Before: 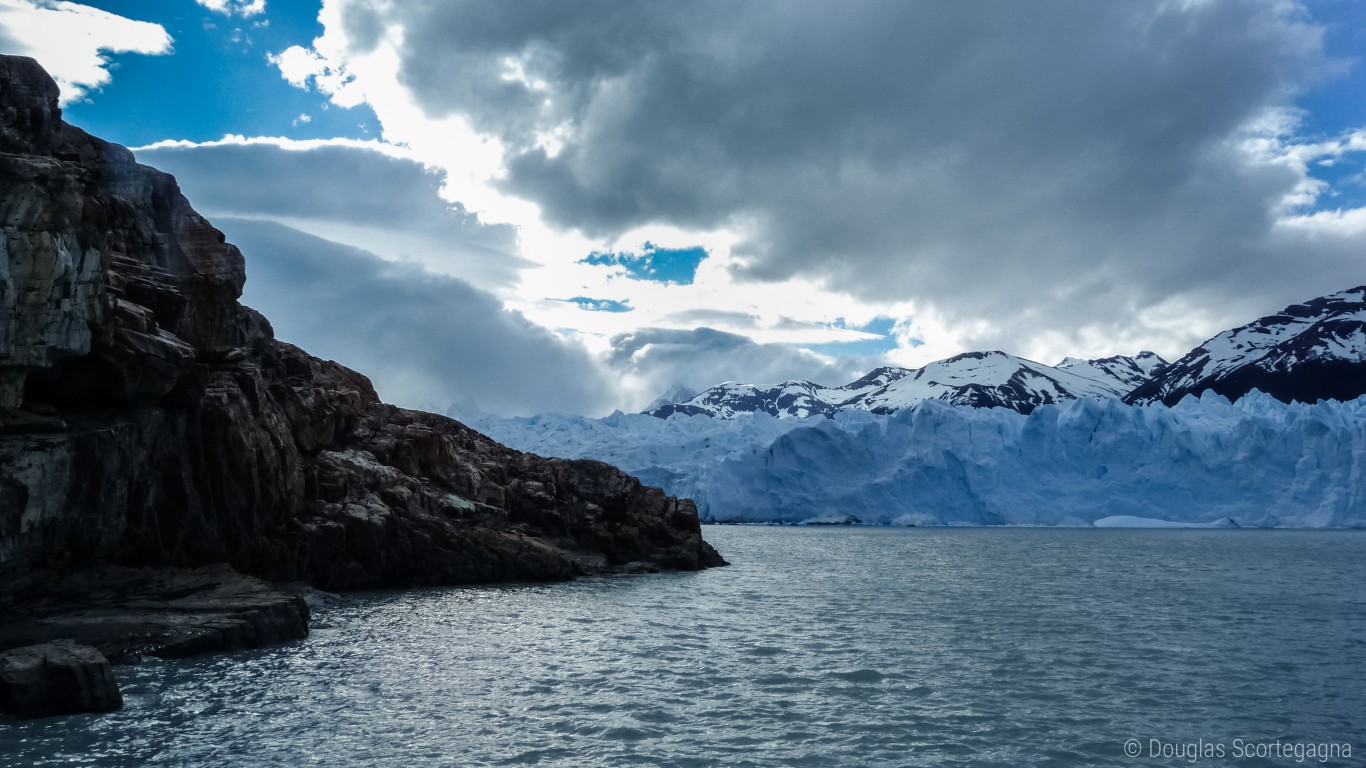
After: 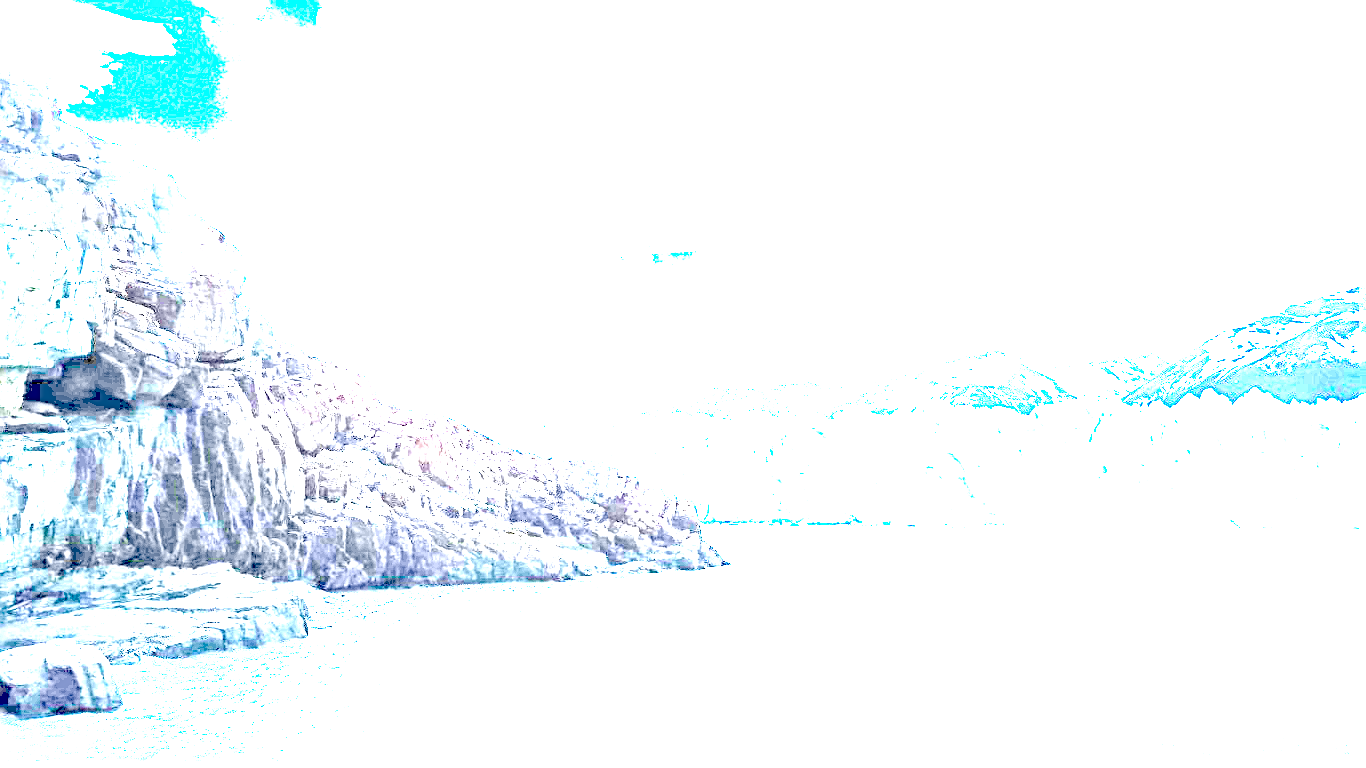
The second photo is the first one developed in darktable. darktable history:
sharpen: radius 2.767
exposure: exposure 8 EV, compensate highlight preservation false
